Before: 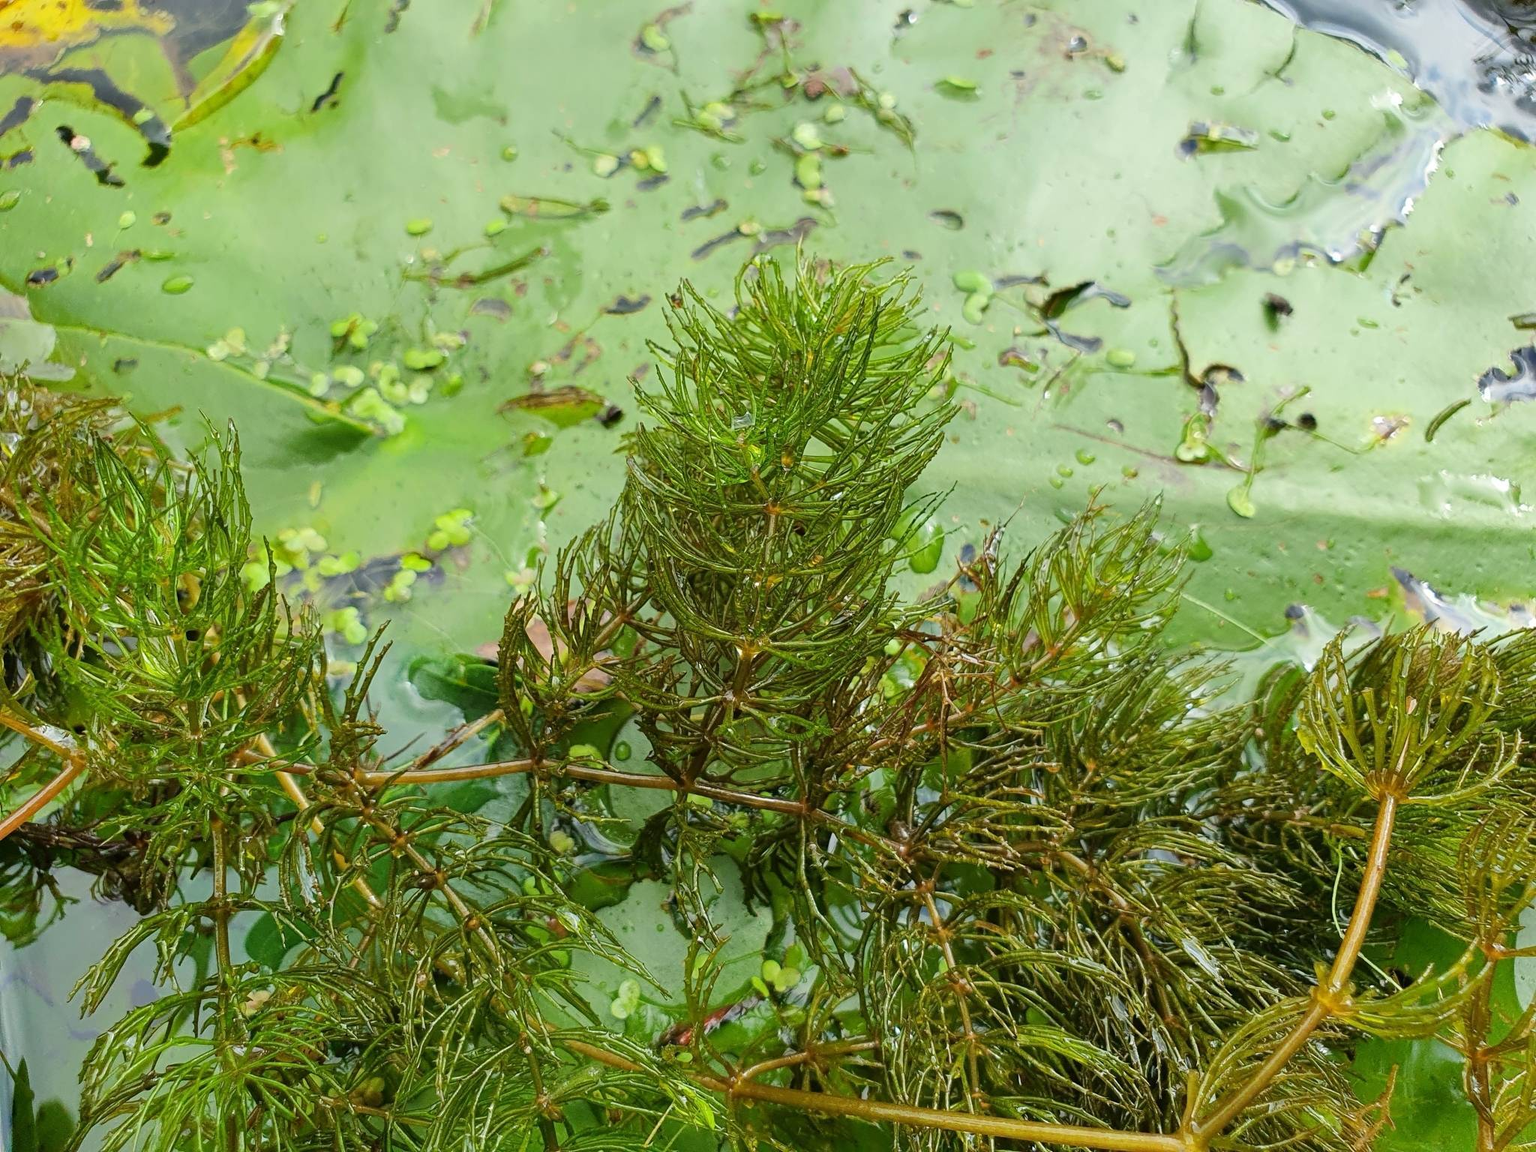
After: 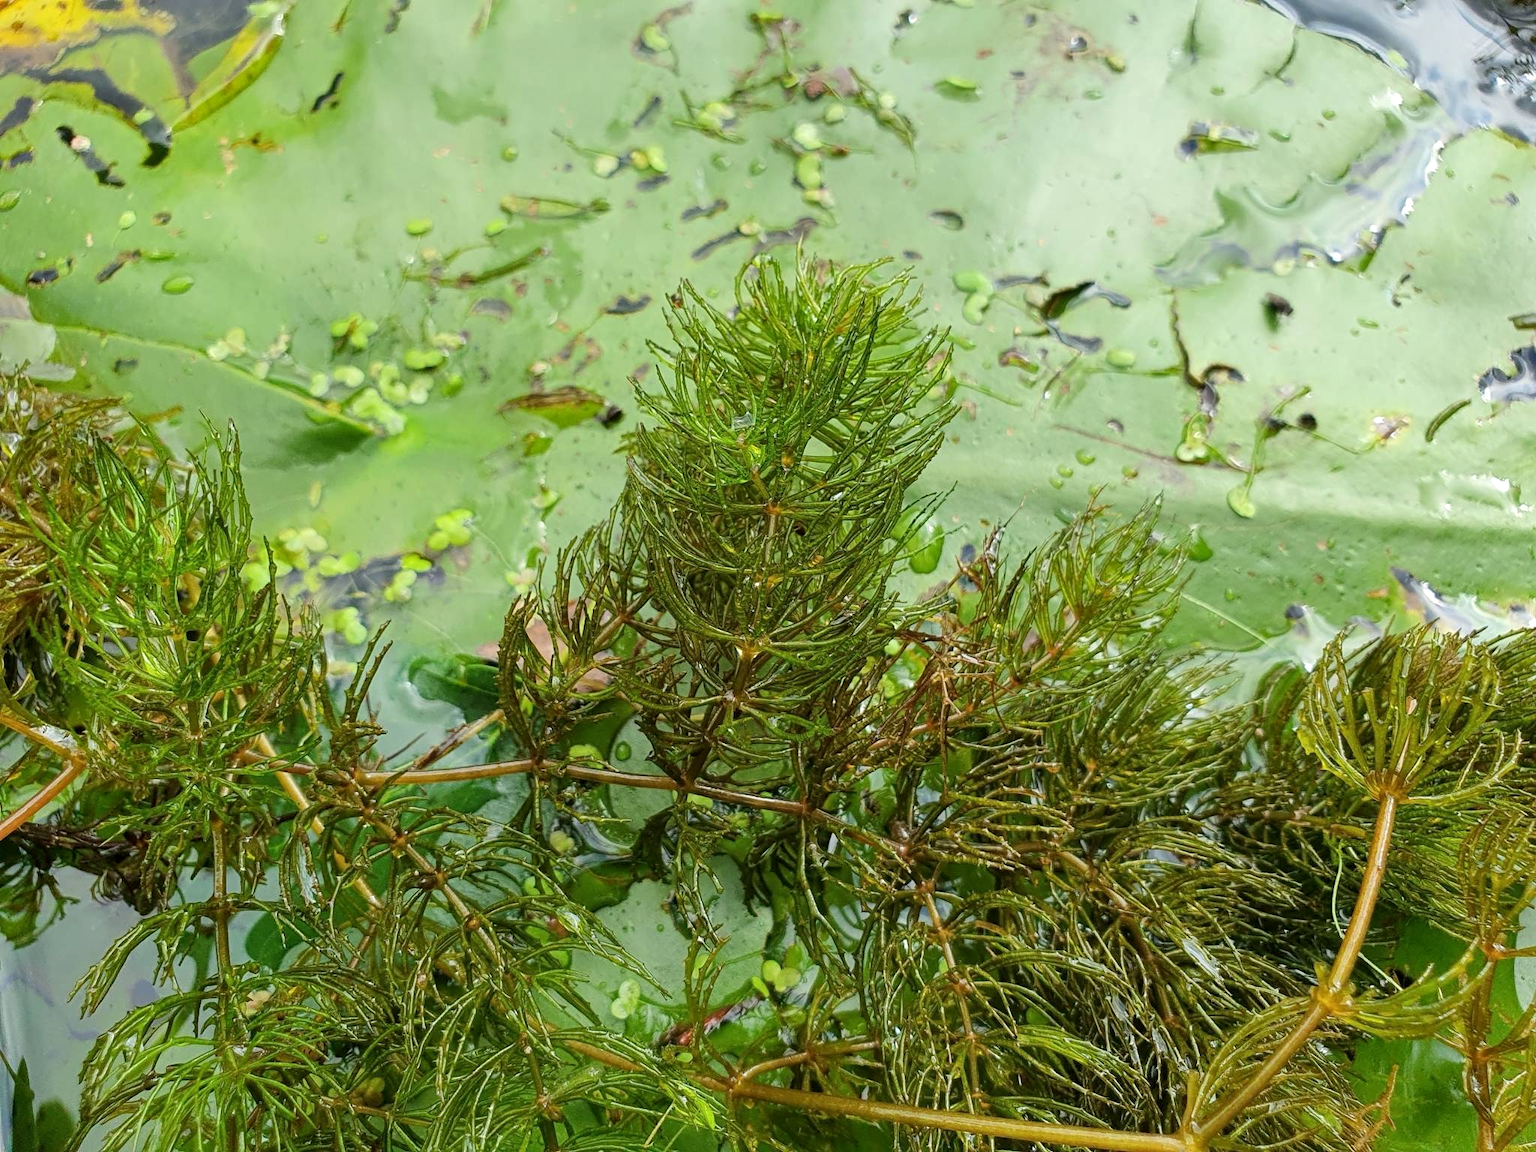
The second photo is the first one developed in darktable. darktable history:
local contrast: highlights 106%, shadows 97%, detail 119%, midtone range 0.2
